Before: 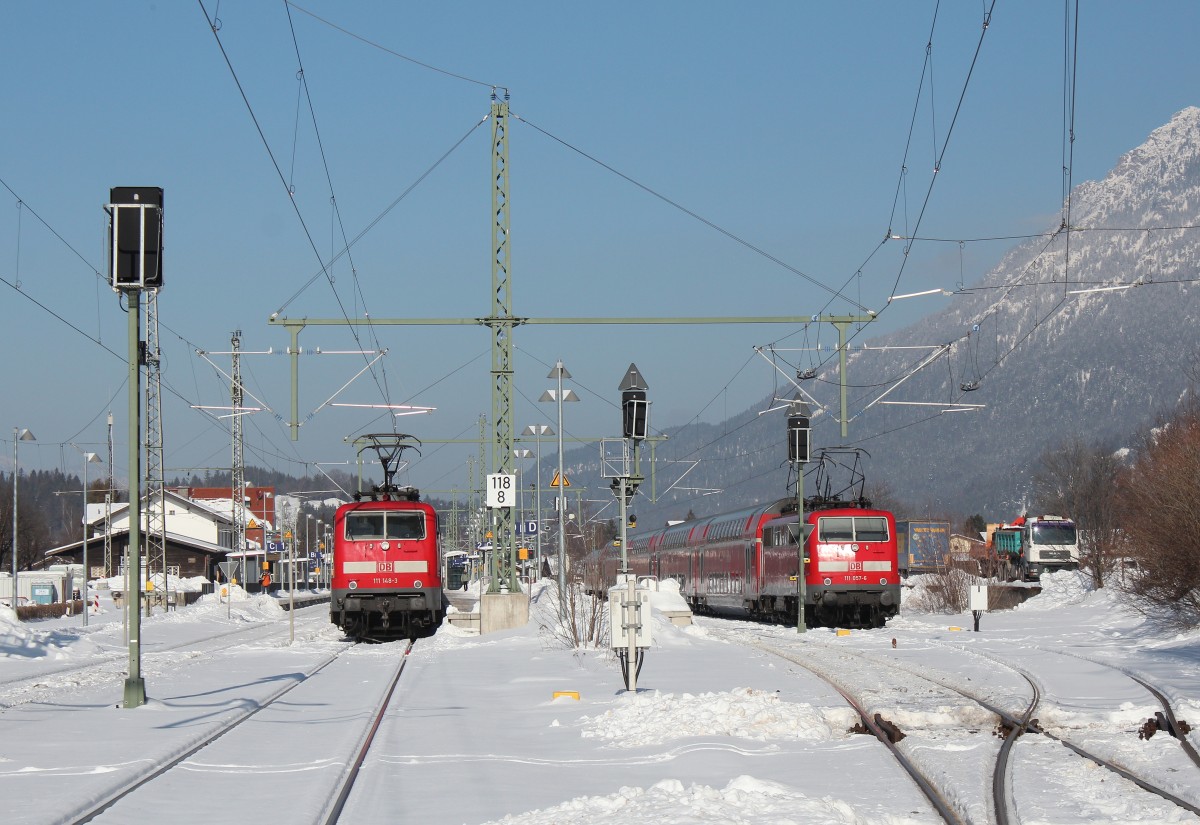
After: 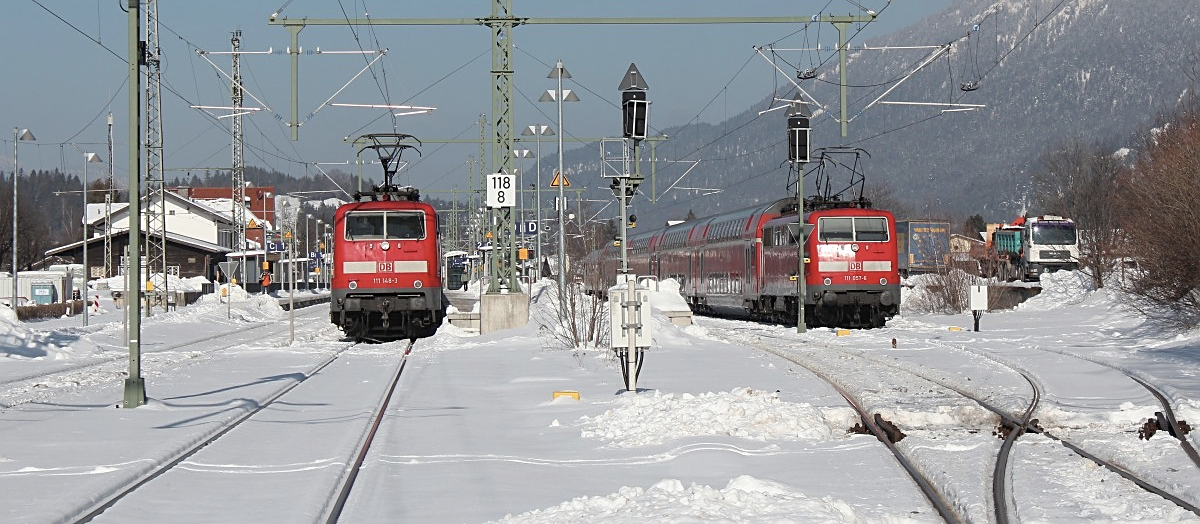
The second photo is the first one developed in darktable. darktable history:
sharpen: on, module defaults
color correction: saturation 0.85
crop and rotate: top 36.435%
tone equalizer: -8 EV -1.84 EV, -7 EV -1.16 EV, -6 EV -1.62 EV, smoothing diameter 25%, edges refinement/feathering 10, preserve details guided filter
